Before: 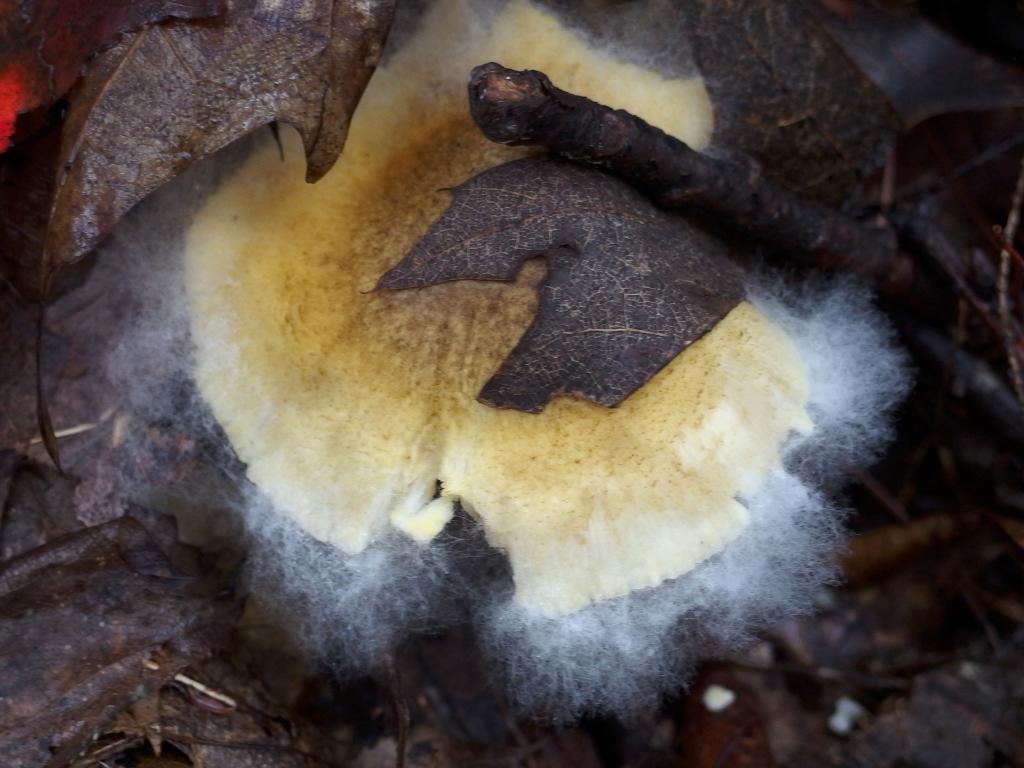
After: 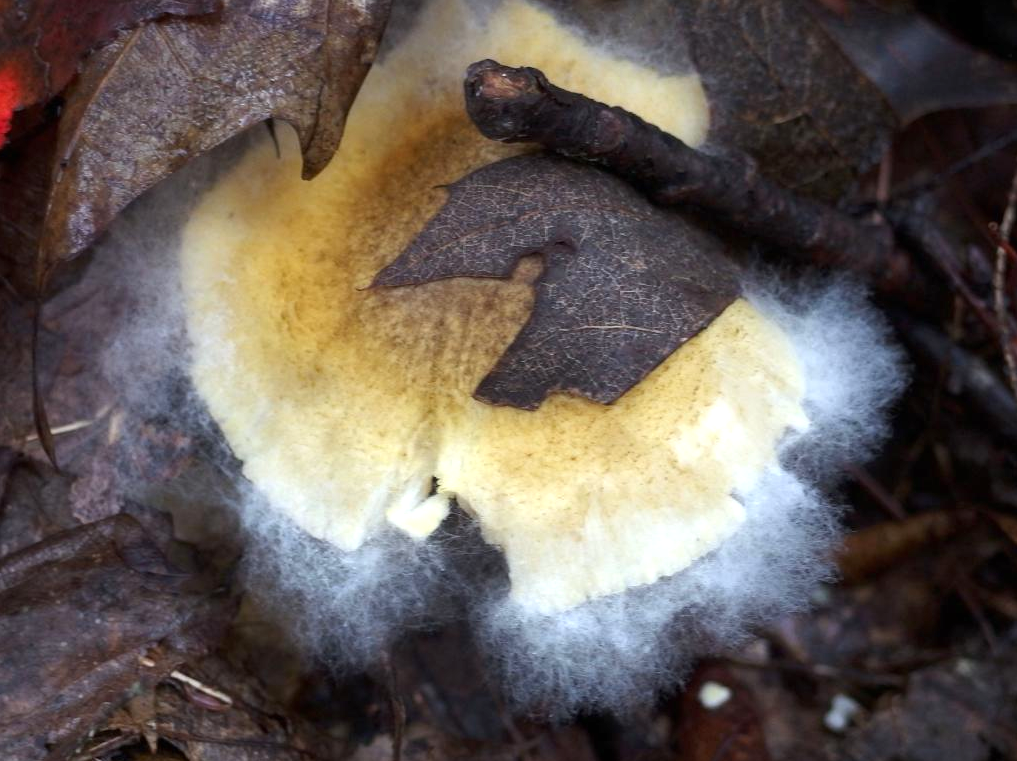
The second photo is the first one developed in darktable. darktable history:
exposure: black level correction 0, exposure 0.5 EV, compensate exposure bias true, compensate highlight preservation false
crop: left 0.434%, top 0.485%, right 0.244%, bottom 0.386%
white balance: red 0.988, blue 1.017
